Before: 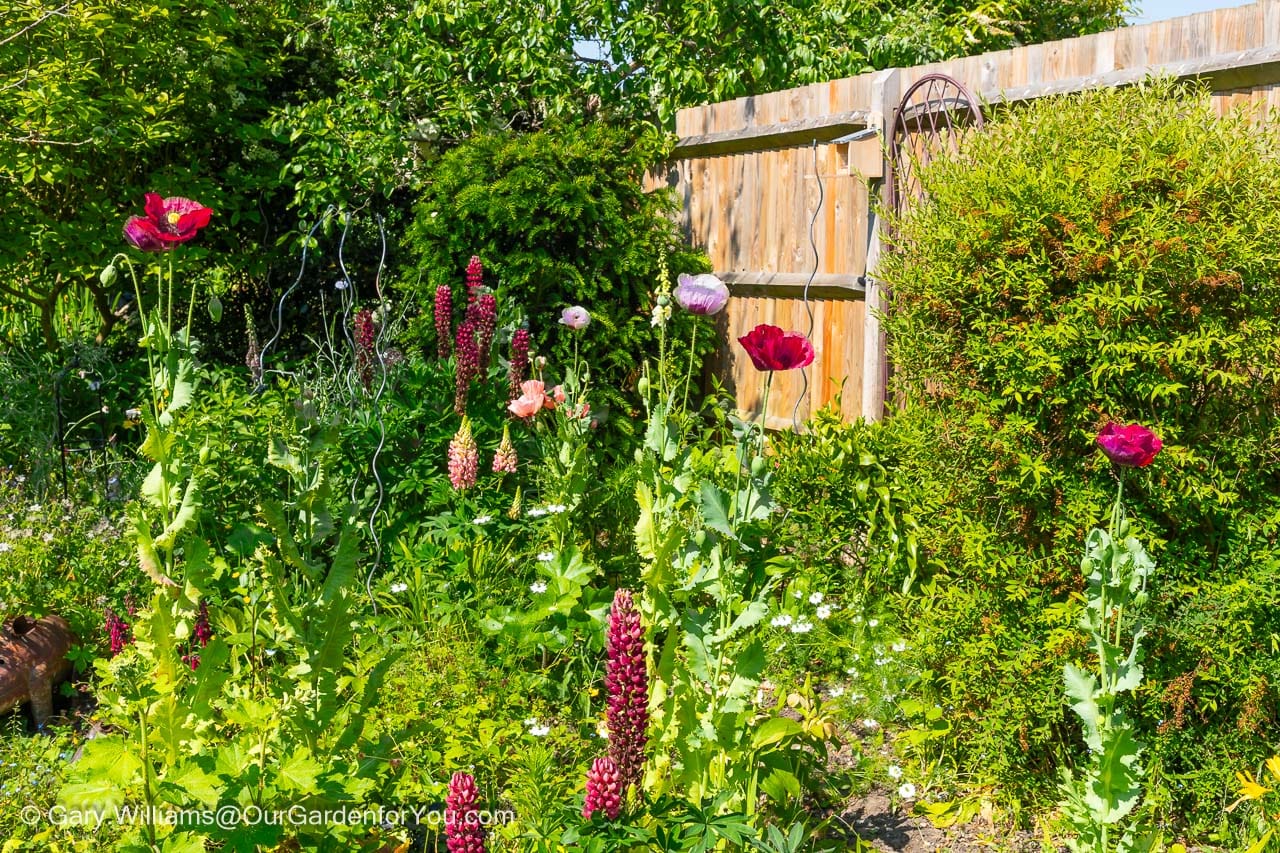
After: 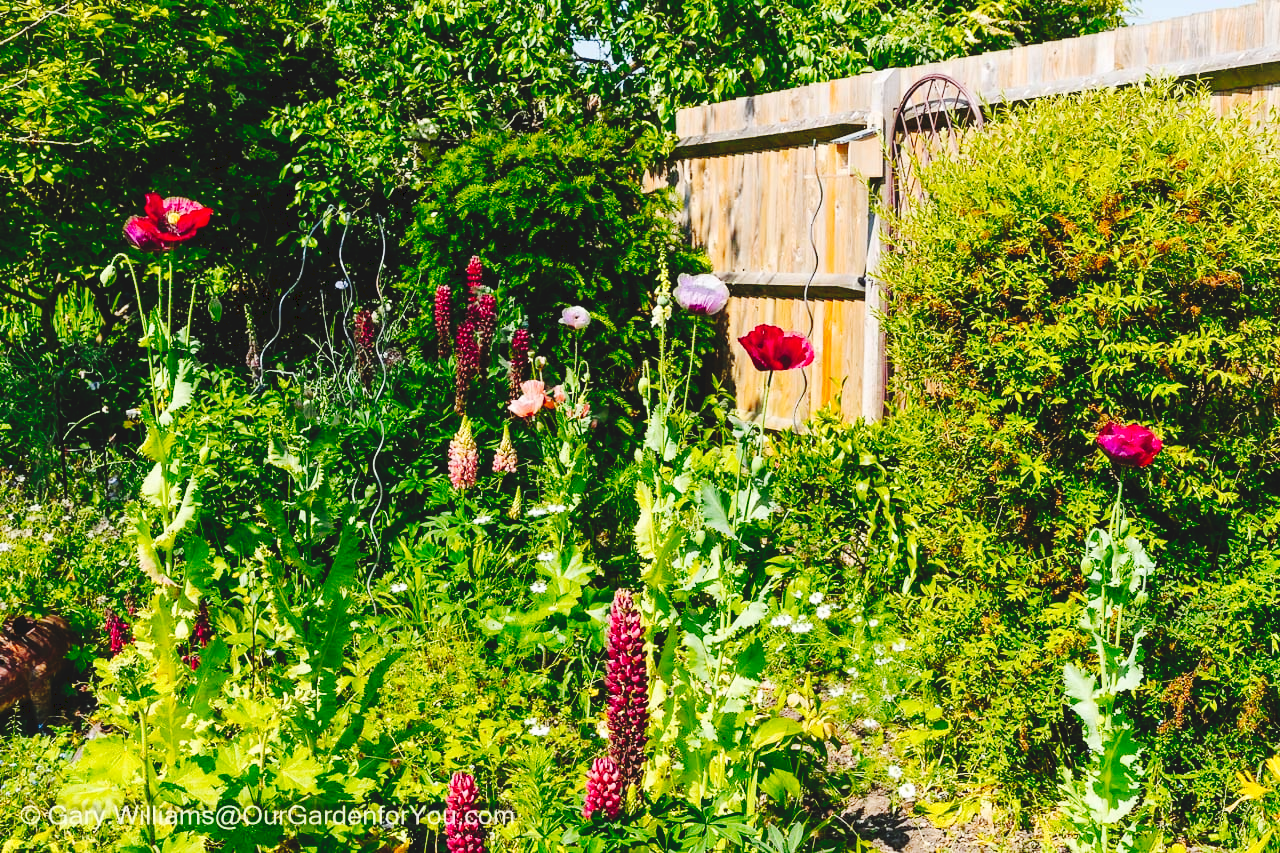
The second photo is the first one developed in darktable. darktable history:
tone curve: curves: ch0 [(0, 0) (0.003, 0.084) (0.011, 0.084) (0.025, 0.084) (0.044, 0.084) (0.069, 0.085) (0.1, 0.09) (0.136, 0.1) (0.177, 0.119) (0.224, 0.144) (0.277, 0.205) (0.335, 0.298) (0.399, 0.417) (0.468, 0.525) (0.543, 0.631) (0.623, 0.72) (0.709, 0.8) (0.801, 0.867) (0.898, 0.934) (1, 1)], preserve colors none
